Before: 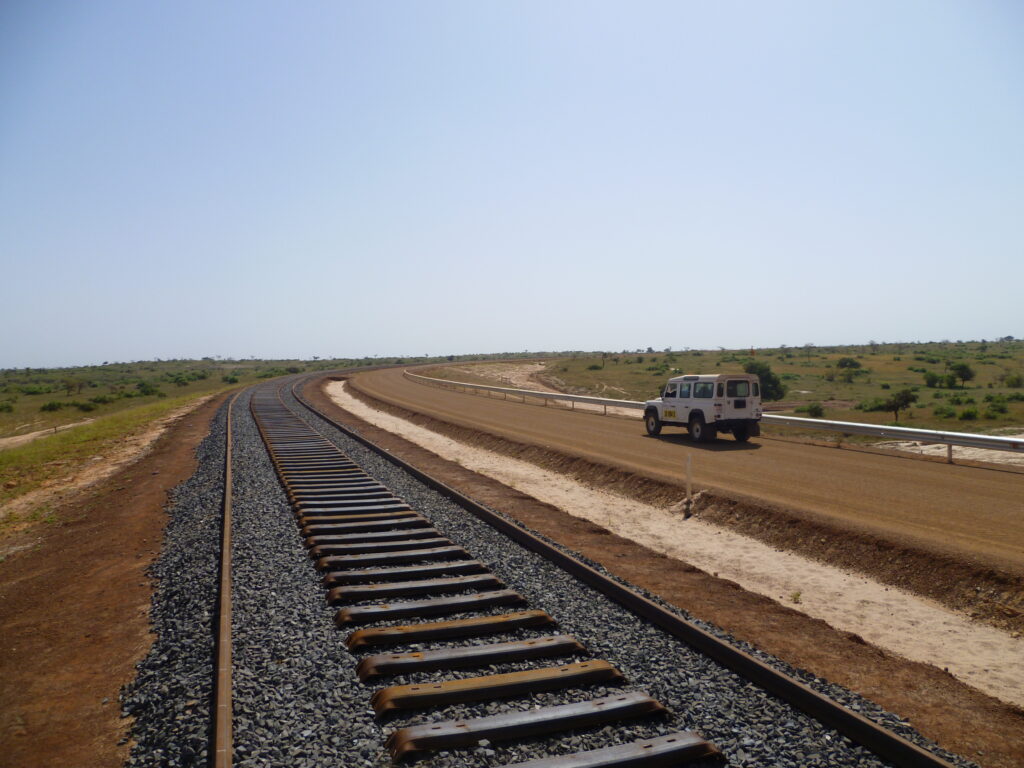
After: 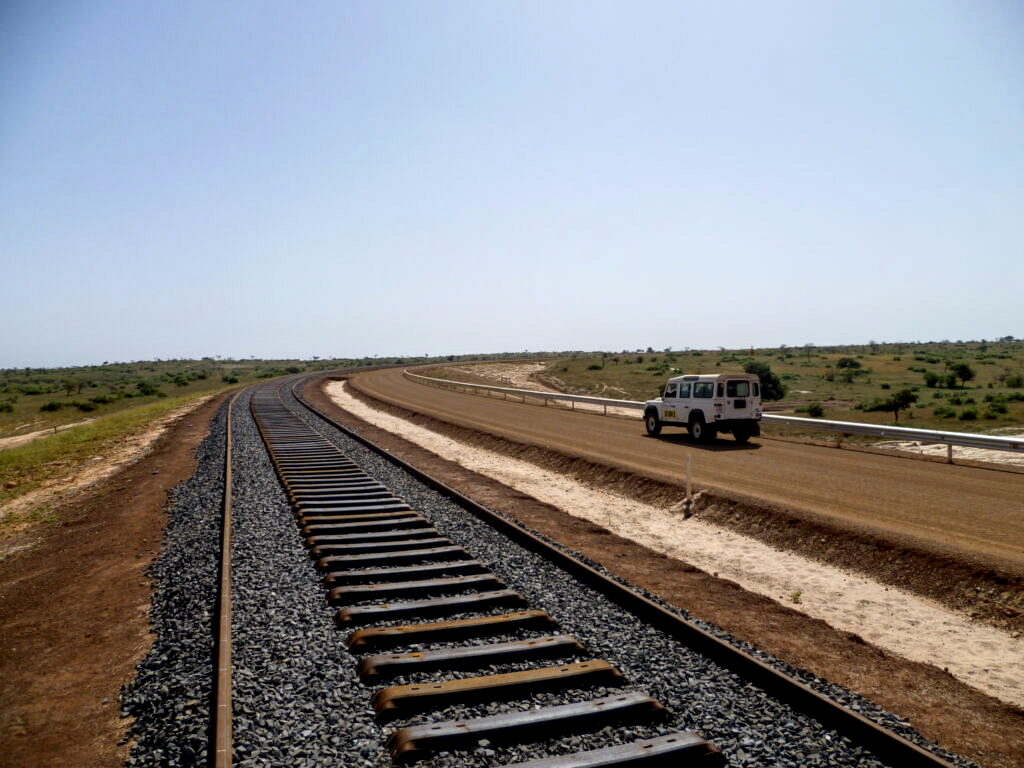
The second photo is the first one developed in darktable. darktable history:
contrast brightness saturation: contrast 0.04, saturation 0.07
local contrast: highlights 60%, shadows 60%, detail 160%
tone equalizer: on, module defaults
